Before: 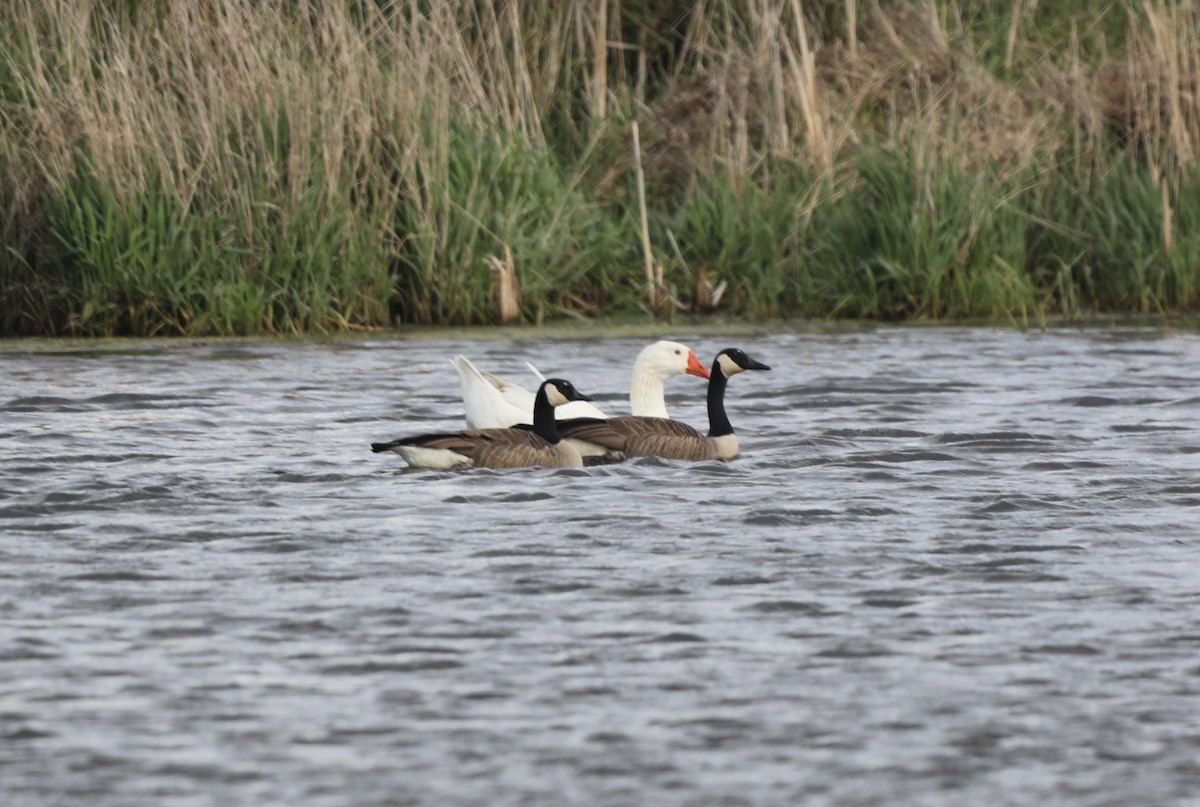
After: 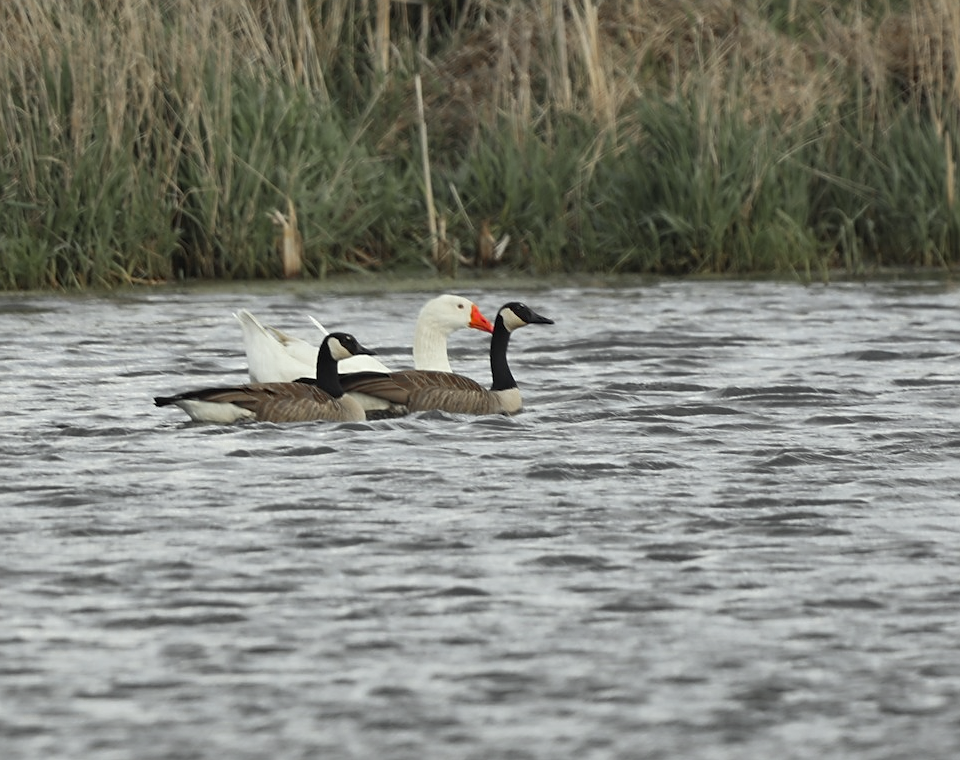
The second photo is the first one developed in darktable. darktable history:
exposure: exposure 0.189 EV, compensate exposure bias true, compensate highlight preservation false
crop and rotate: left 18.109%, top 5.775%, right 1.837%
color correction: highlights a* -4.51, highlights b* 6.31
shadows and highlights: shadows 31.86, highlights -32.31, soften with gaussian
base curve: curves: ch0 [(0, 0) (0.303, 0.277) (1, 1)], preserve colors none
sharpen: radius 1.888, amount 0.413, threshold 1.378
color zones: curves: ch0 [(0, 0.48) (0.209, 0.398) (0.305, 0.332) (0.429, 0.493) (0.571, 0.5) (0.714, 0.5) (0.857, 0.5) (1, 0.48)]; ch1 [(0, 0.736) (0.143, 0.625) (0.225, 0.371) (0.429, 0.256) (0.571, 0.241) (0.714, 0.213) (0.857, 0.48) (1, 0.736)]; ch2 [(0, 0.448) (0.143, 0.498) (0.286, 0.5) (0.429, 0.5) (0.571, 0.5) (0.714, 0.5) (0.857, 0.5) (1, 0.448)]
